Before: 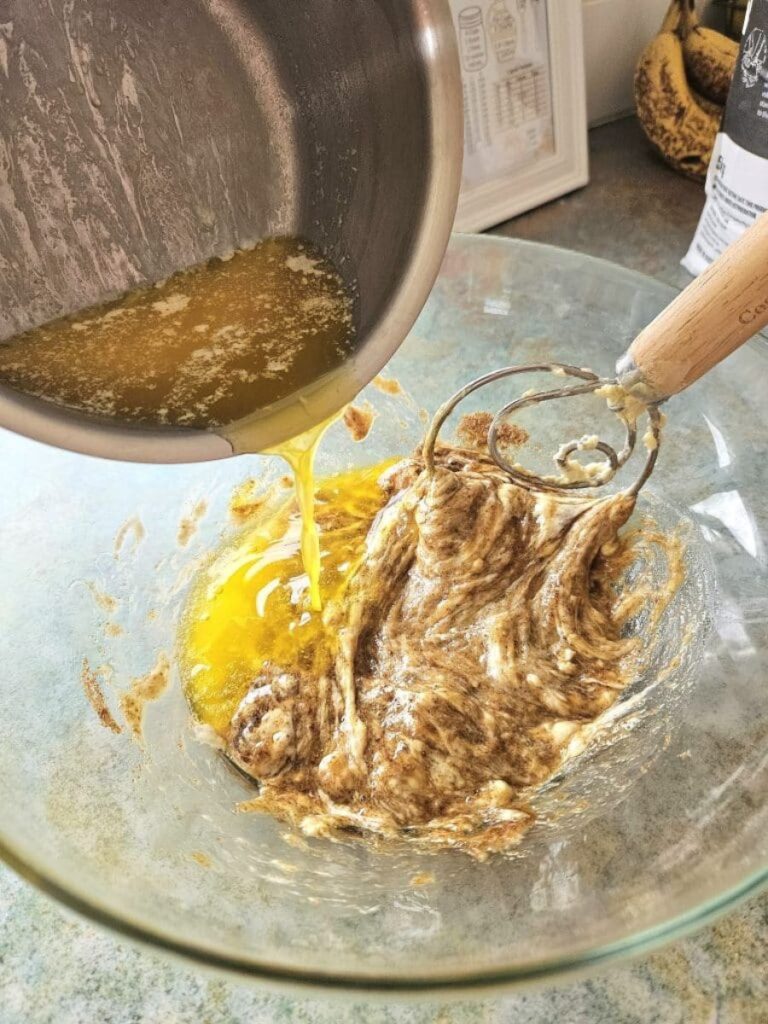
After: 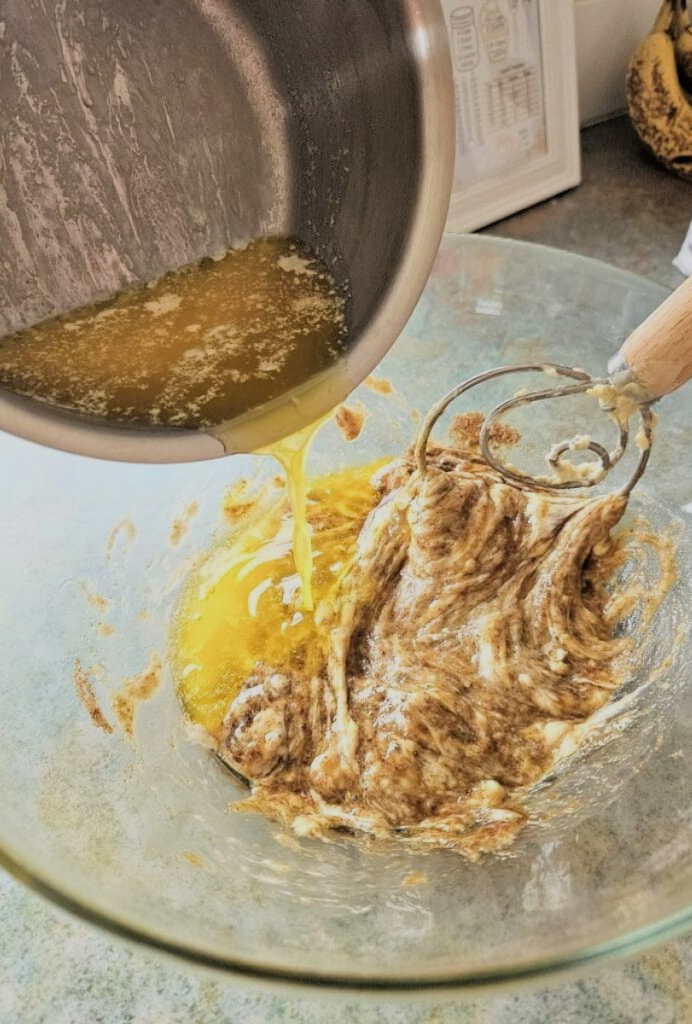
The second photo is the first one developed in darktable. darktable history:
crop and rotate: left 1.088%, right 8.807%
filmic rgb: black relative exposure -7.92 EV, white relative exposure 4.13 EV, threshold 3 EV, hardness 4.02, latitude 51.22%, contrast 1.013, shadows ↔ highlights balance 5.35%, color science v5 (2021), contrast in shadows safe, contrast in highlights safe, enable highlight reconstruction true
